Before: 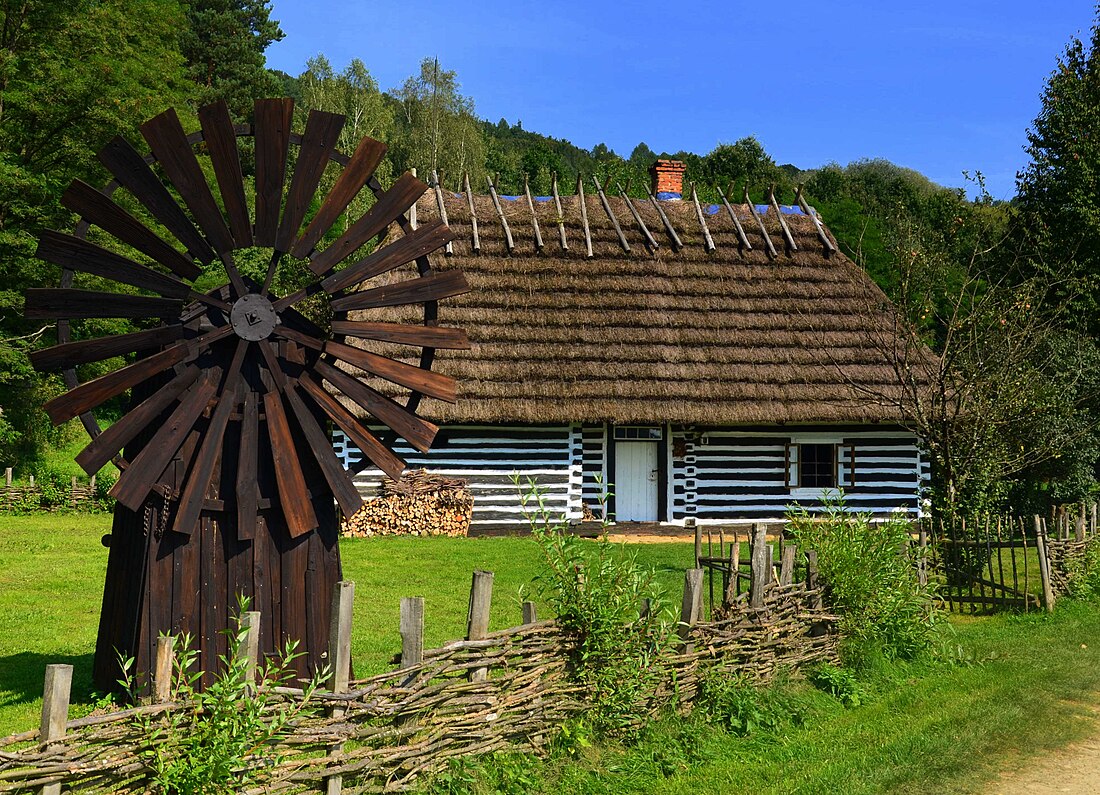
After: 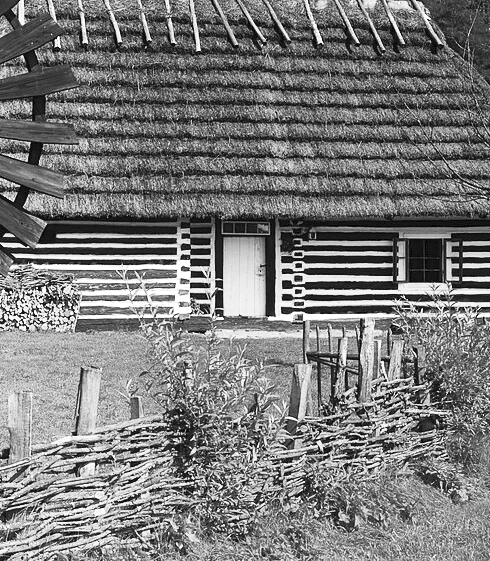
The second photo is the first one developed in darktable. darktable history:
crop: left 35.676%, top 25.897%, right 19.768%, bottom 3.426%
color calibration: output gray [0.18, 0.41, 0.41, 0], illuminant as shot in camera, x 0.379, y 0.396, temperature 4135.89 K
contrast brightness saturation: contrast 0.38, brightness 0.527
